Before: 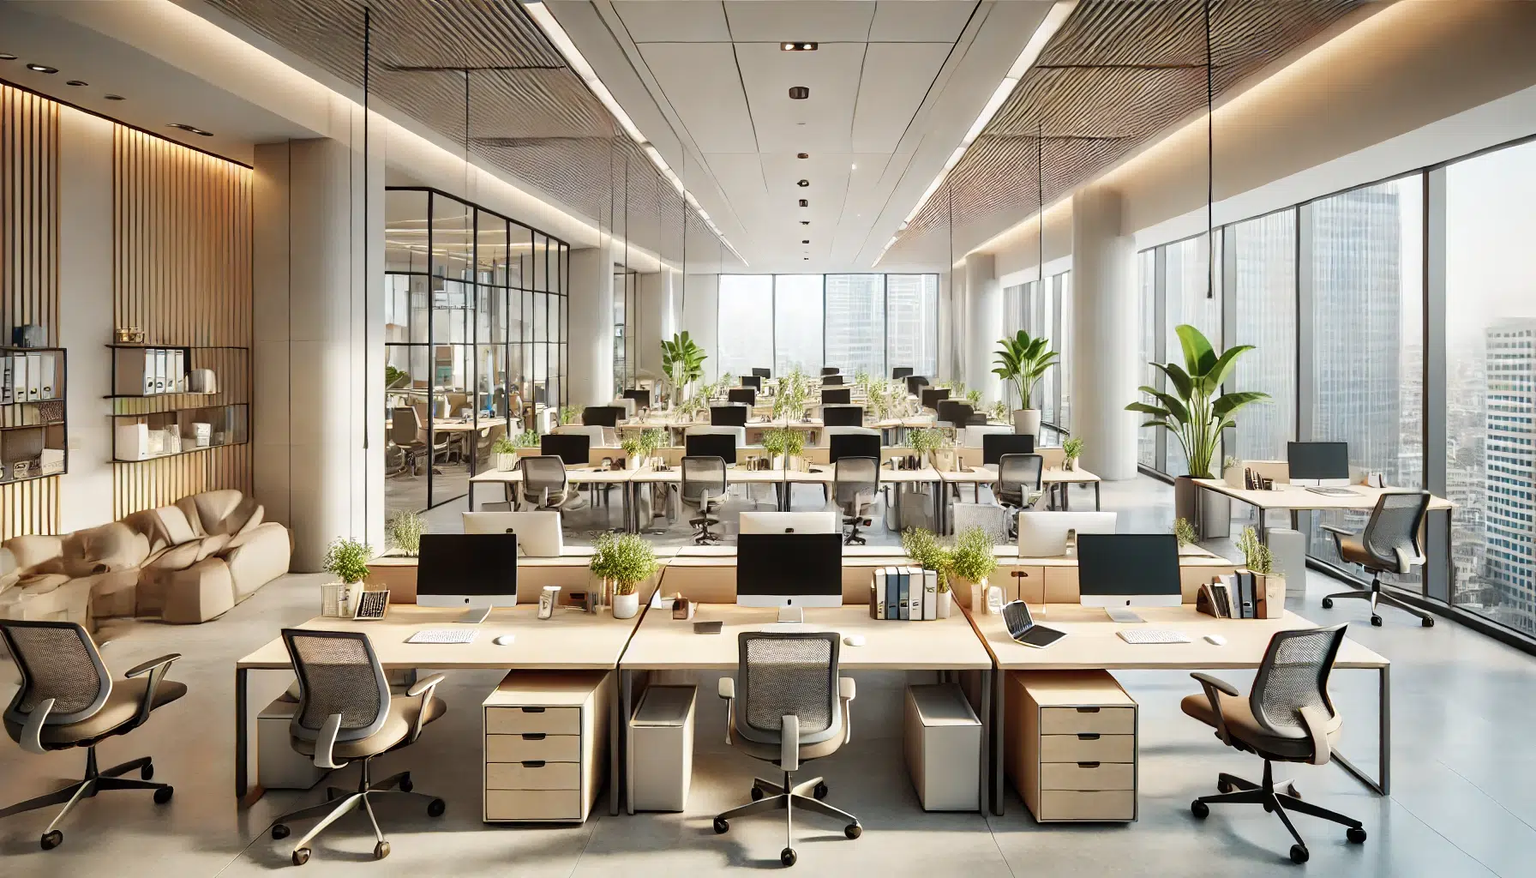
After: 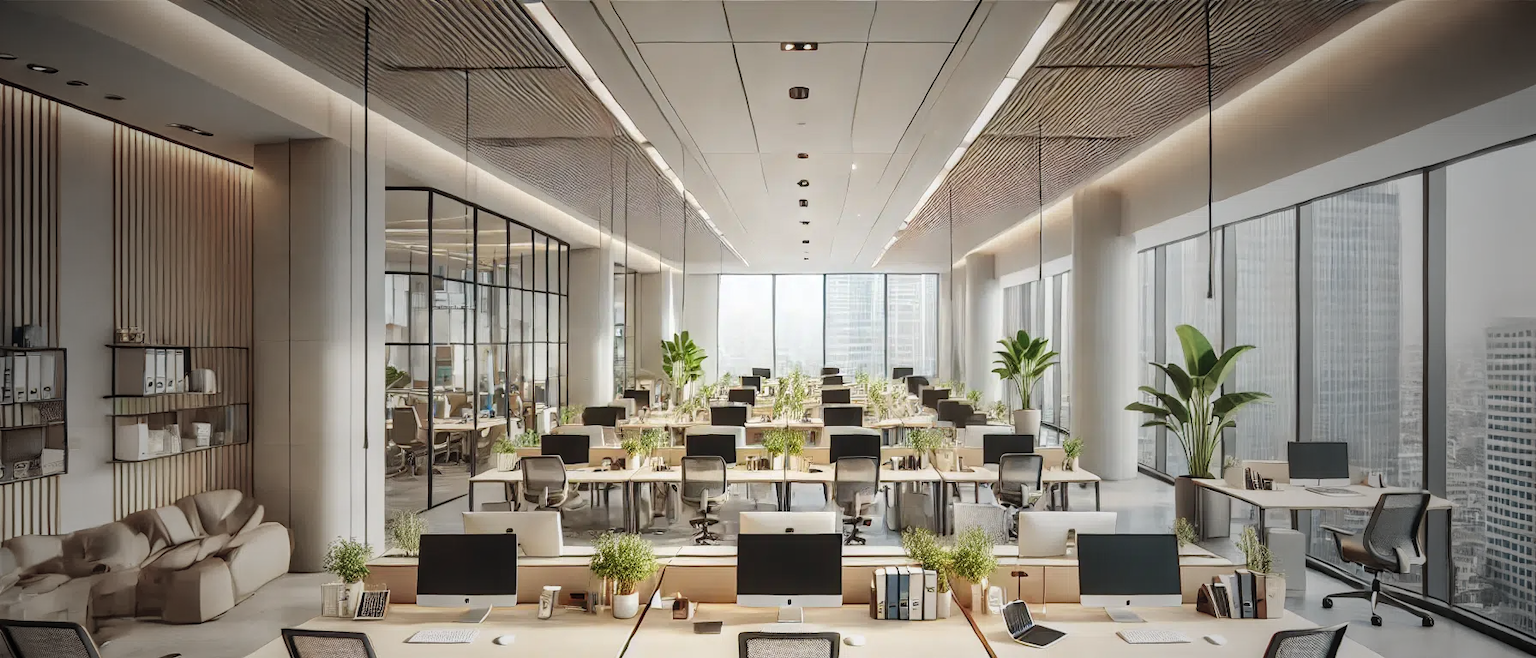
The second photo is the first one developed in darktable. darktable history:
crop: bottom 24.985%
vignetting: fall-off start 17.43%, fall-off radius 136.89%, brightness -0.575, width/height ratio 0.622, shape 0.596
local contrast: detail 109%
